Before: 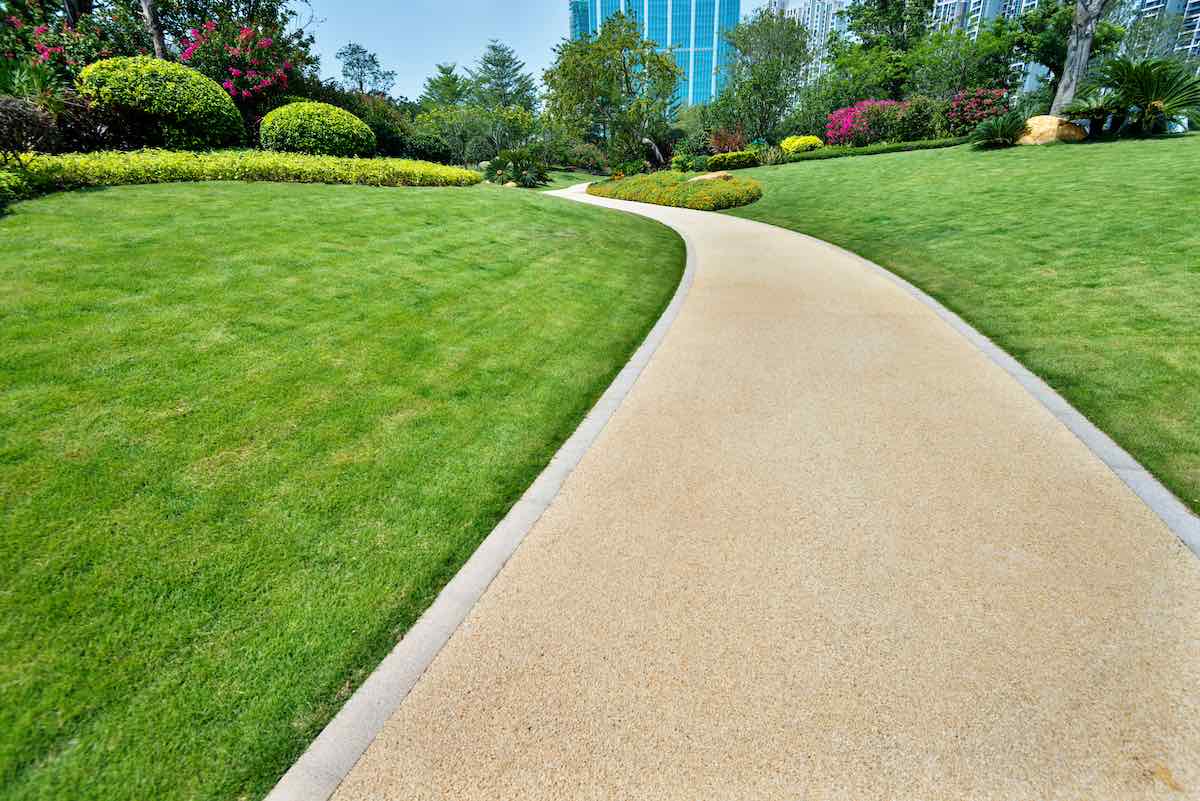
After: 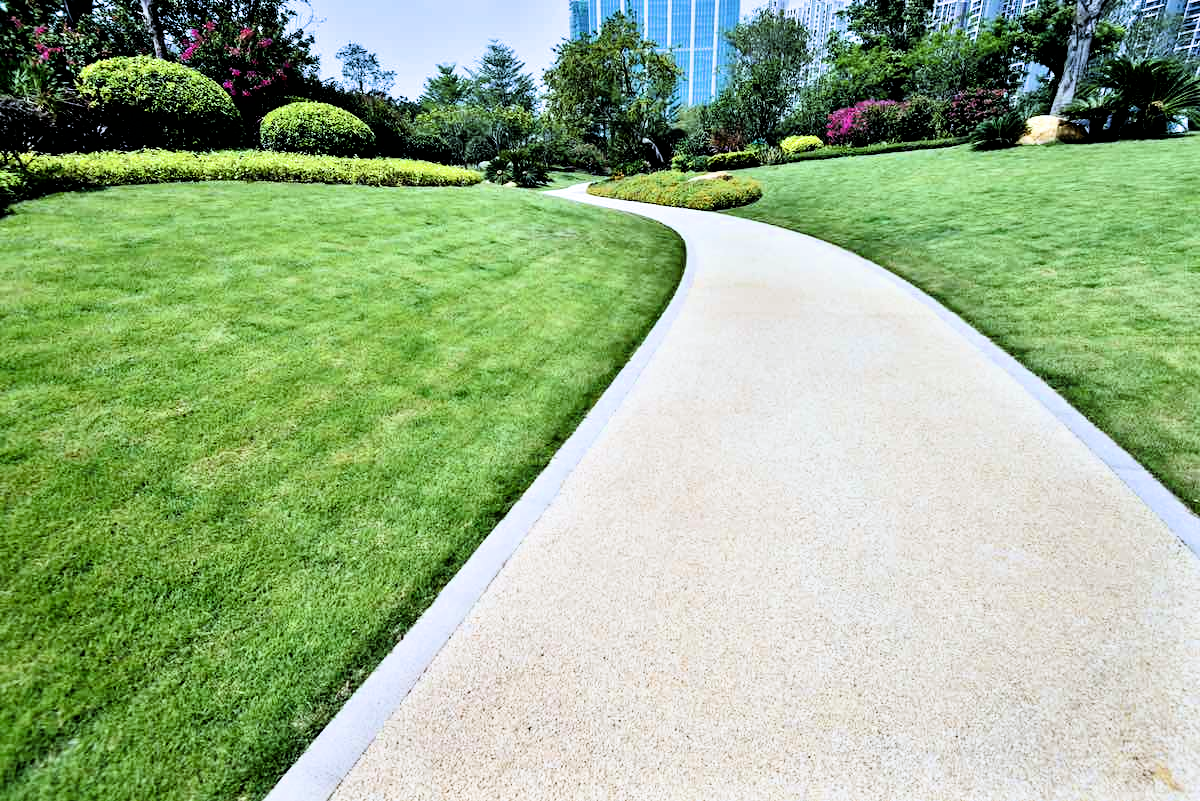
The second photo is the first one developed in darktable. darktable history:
filmic rgb: black relative exposure -3.75 EV, white relative exposure 2.4 EV, dynamic range scaling -50%, hardness 3.42, latitude 30%, contrast 1.8
white balance: red 0.948, green 1.02, blue 1.176
